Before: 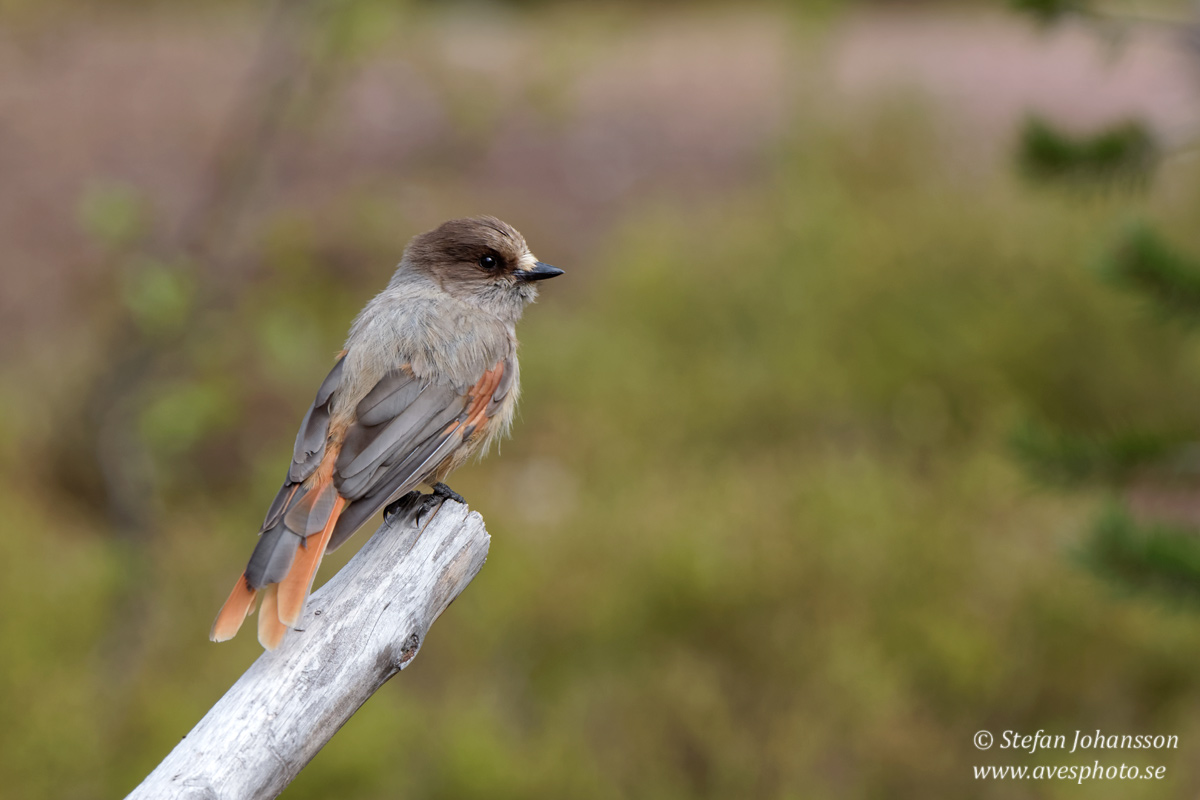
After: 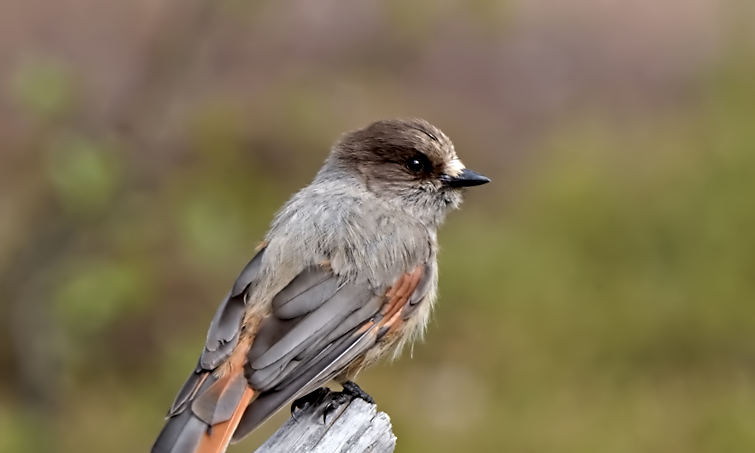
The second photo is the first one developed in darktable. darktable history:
crop and rotate: angle -4.41°, left 2.219%, top 6.821%, right 27.775%, bottom 30.08%
contrast equalizer: octaves 7, y [[0.5, 0.542, 0.583, 0.625, 0.667, 0.708], [0.5 ×6], [0.5 ×6], [0, 0.033, 0.067, 0.1, 0.133, 0.167], [0, 0.05, 0.1, 0.15, 0.2, 0.25]]
